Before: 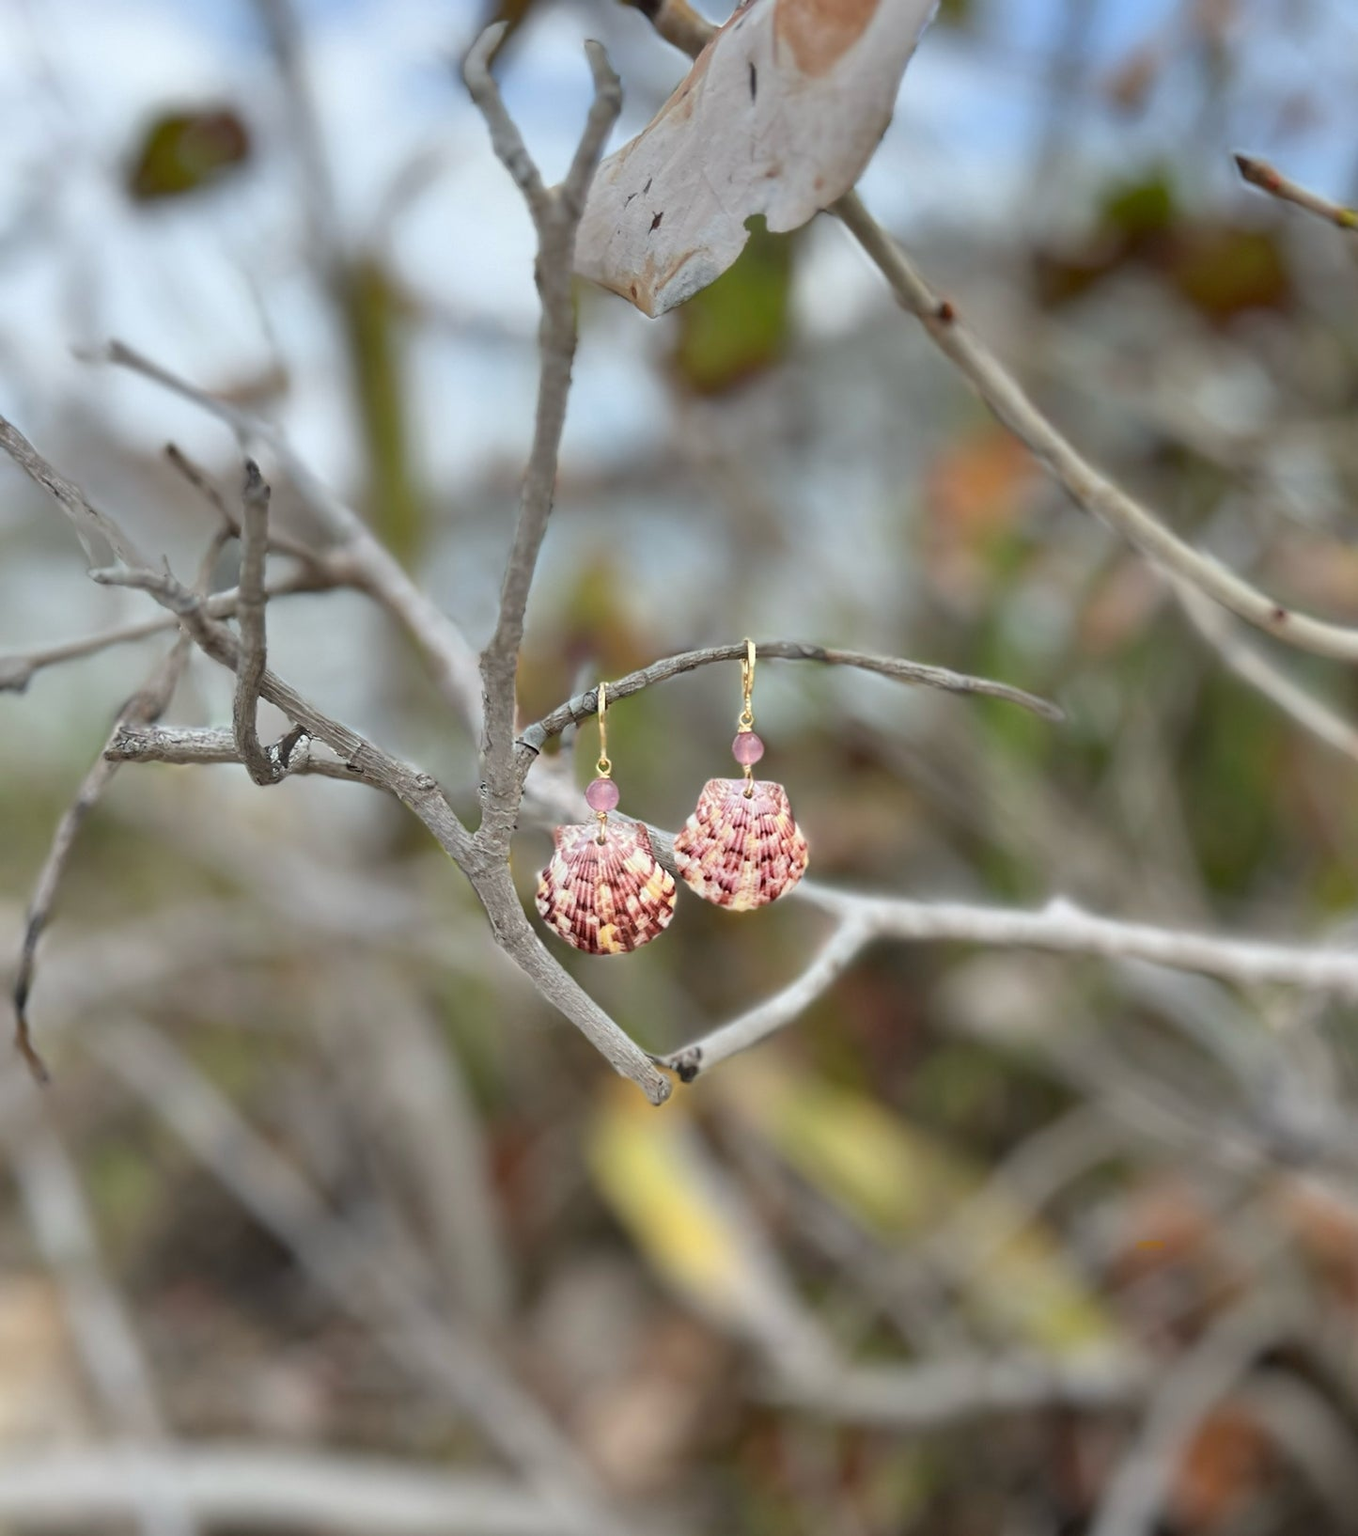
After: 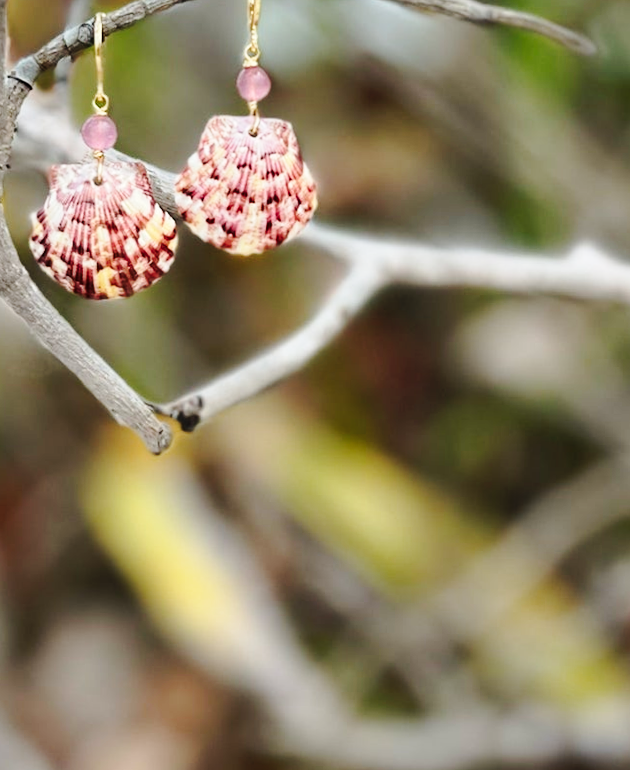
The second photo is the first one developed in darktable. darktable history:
tone curve: curves: ch0 [(0, 0) (0.003, 0.002) (0.011, 0.009) (0.025, 0.02) (0.044, 0.035) (0.069, 0.055) (0.1, 0.08) (0.136, 0.109) (0.177, 0.142) (0.224, 0.179) (0.277, 0.222) (0.335, 0.268) (0.399, 0.329) (0.468, 0.409) (0.543, 0.495) (0.623, 0.579) (0.709, 0.669) (0.801, 0.767) (0.898, 0.885) (1, 1)], preserve colors none
base curve: curves: ch0 [(0, 0) (0.036, 0.025) (0.121, 0.166) (0.206, 0.329) (0.605, 0.79) (1, 1)], preserve colors none
crop: left 35.976%, top 45.819%, right 18.162%, bottom 5.807%
rotate and perspective: rotation 0.074°, lens shift (vertical) 0.096, lens shift (horizontal) -0.041, crop left 0.043, crop right 0.952, crop top 0.024, crop bottom 0.979
